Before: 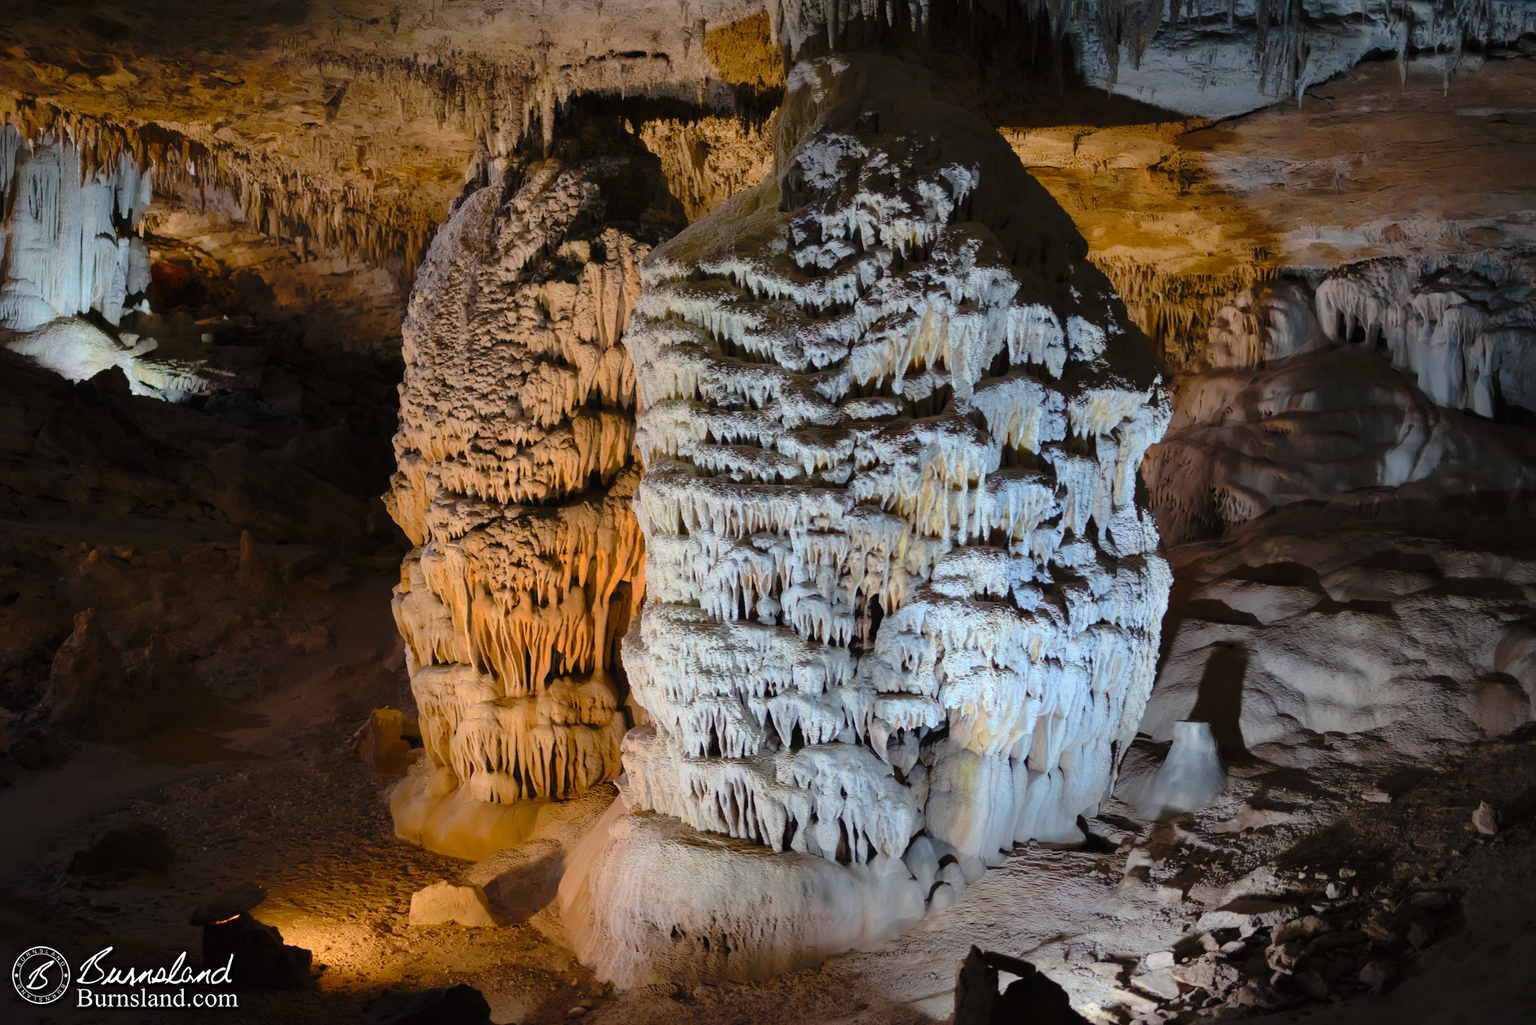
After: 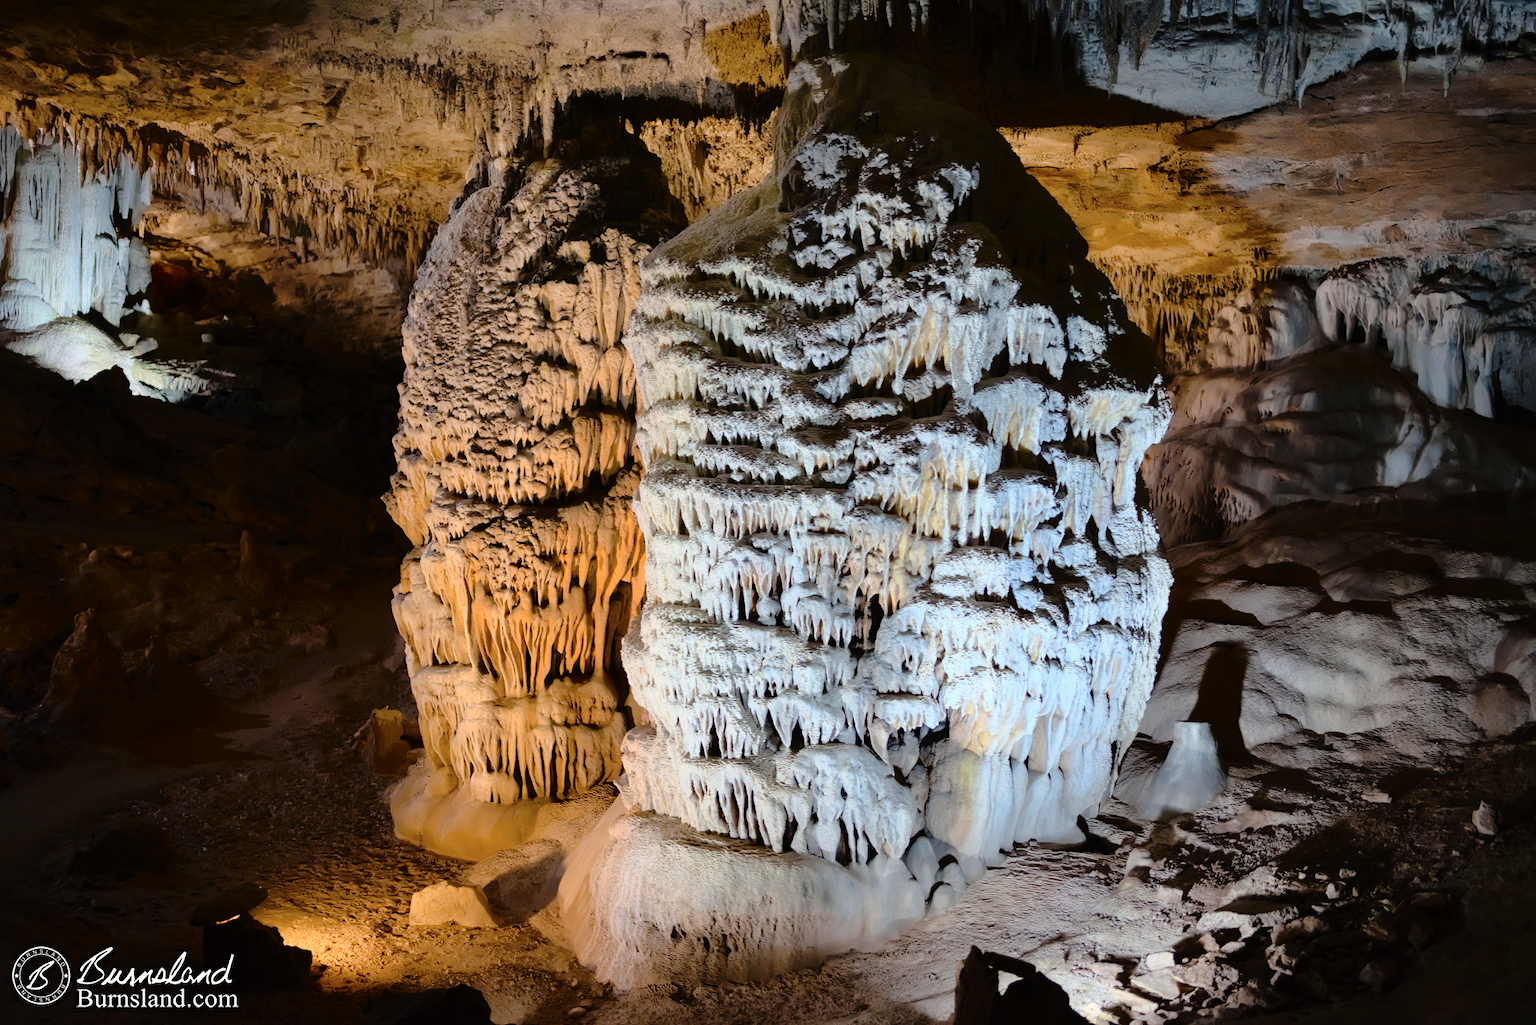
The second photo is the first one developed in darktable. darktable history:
tone curve: curves: ch0 [(0, 0) (0.003, 0.003) (0.011, 0.006) (0.025, 0.015) (0.044, 0.025) (0.069, 0.034) (0.1, 0.052) (0.136, 0.092) (0.177, 0.157) (0.224, 0.228) (0.277, 0.305) (0.335, 0.392) (0.399, 0.466) (0.468, 0.543) (0.543, 0.612) (0.623, 0.692) (0.709, 0.78) (0.801, 0.865) (0.898, 0.935) (1, 1)], color space Lab, independent channels, preserve colors none
shadows and highlights: shadows -0.378, highlights 39.24
